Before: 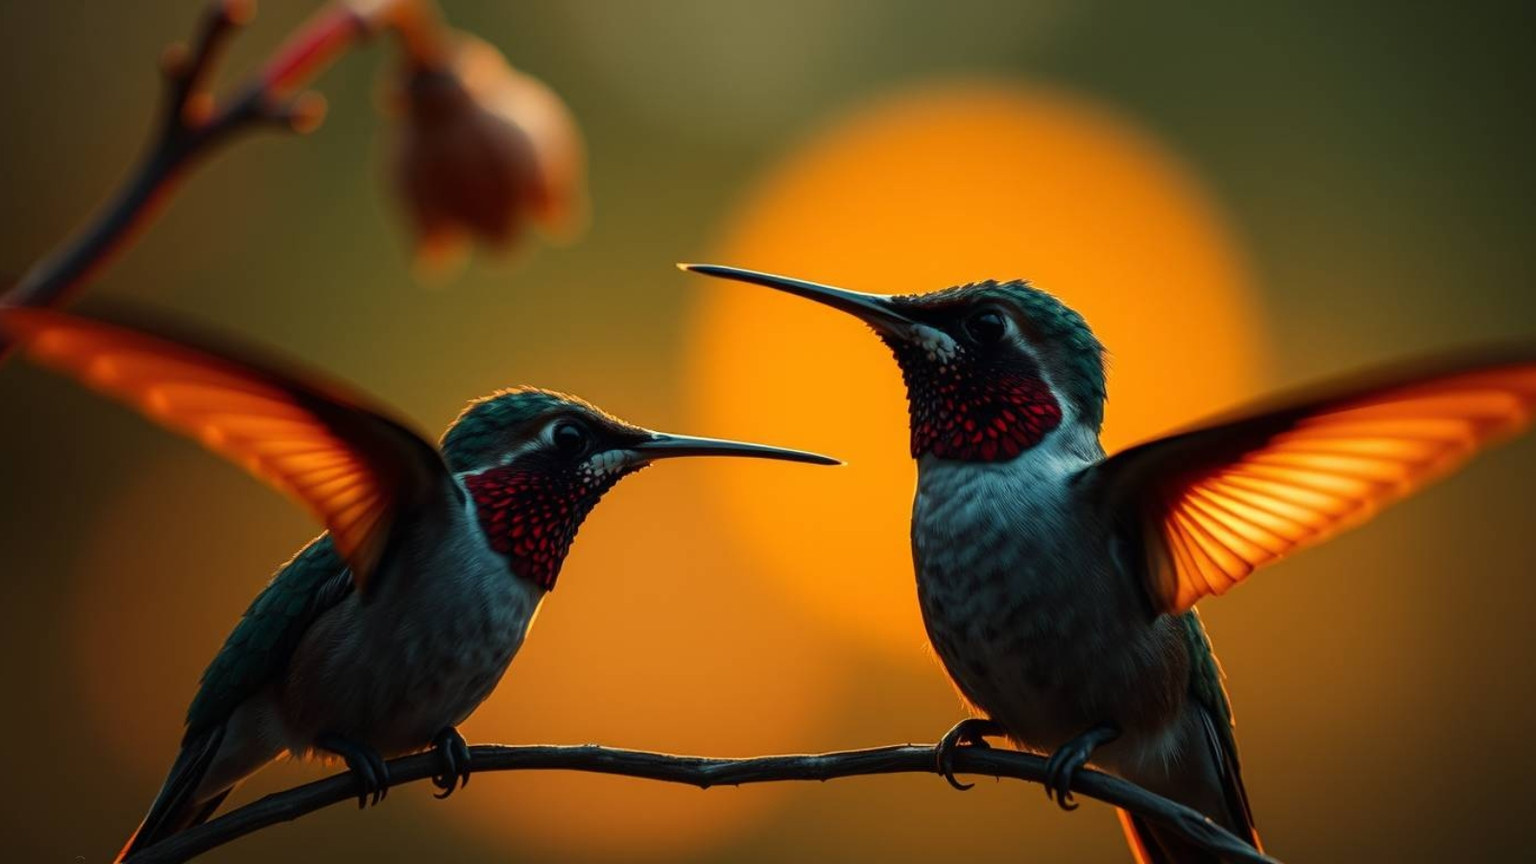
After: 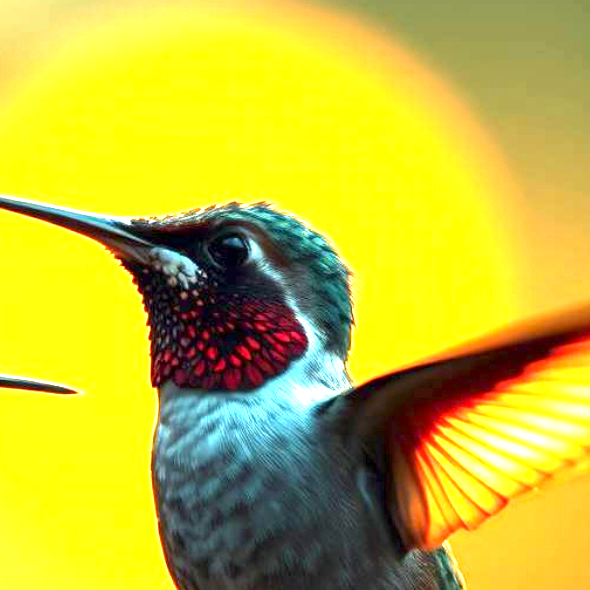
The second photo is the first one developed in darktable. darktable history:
exposure: black level correction 0.001, exposure 2.607 EV, compensate exposure bias true, compensate highlight preservation false
crop and rotate: left 49.936%, top 10.094%, right 13.136%, bottom 24.256%
